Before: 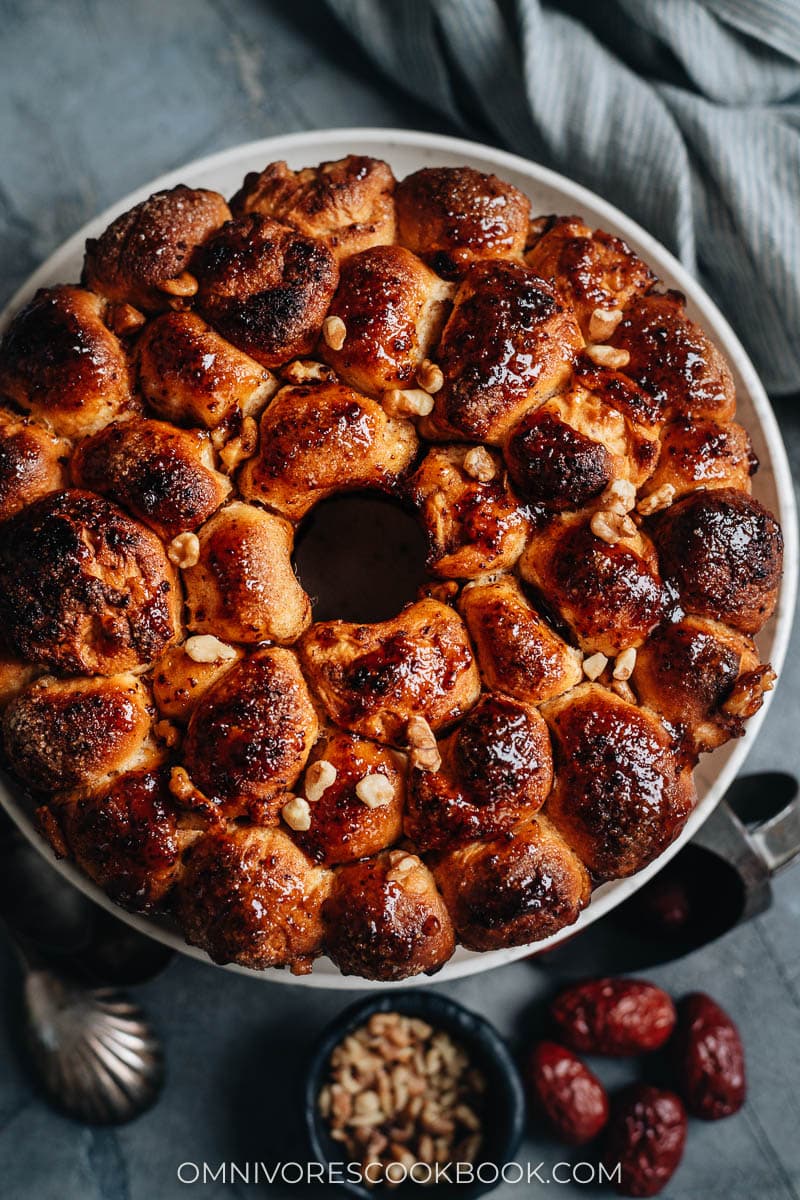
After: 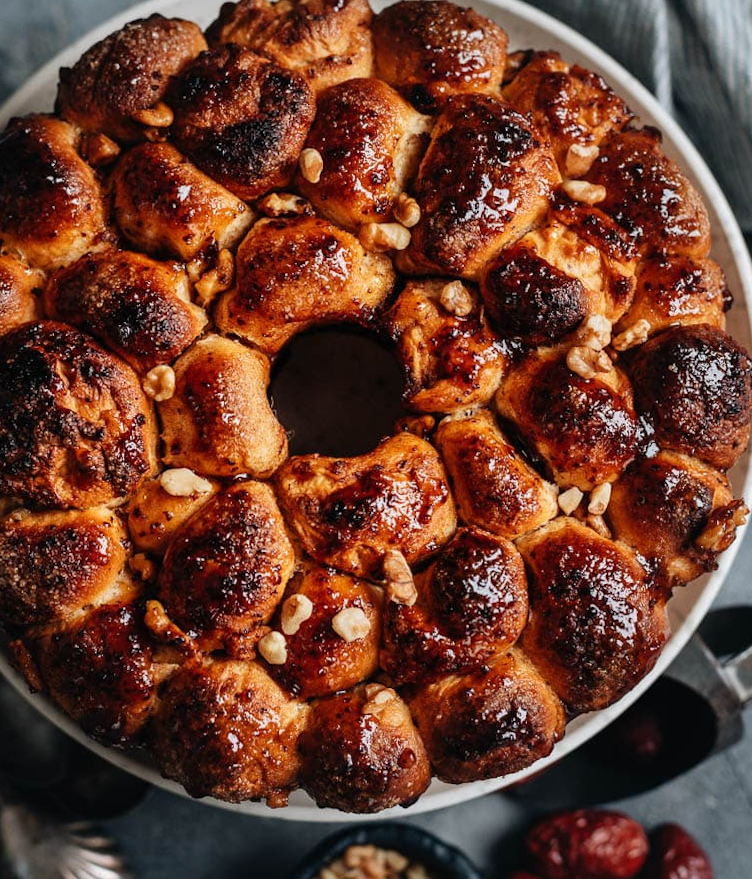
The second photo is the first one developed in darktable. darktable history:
rotate and perspective: rotation 0.174°, lens shift (vertical) 0.013, lens shift (horizontal) 0.019, shear 0.001, automatic cropping original format, crop left 0.007, crop right 0.991, crop top 0.016, crop bottom 0.997
crop and rotate: left 2.991%, top 13.302%, right 1.981%, bottom 12.636%
